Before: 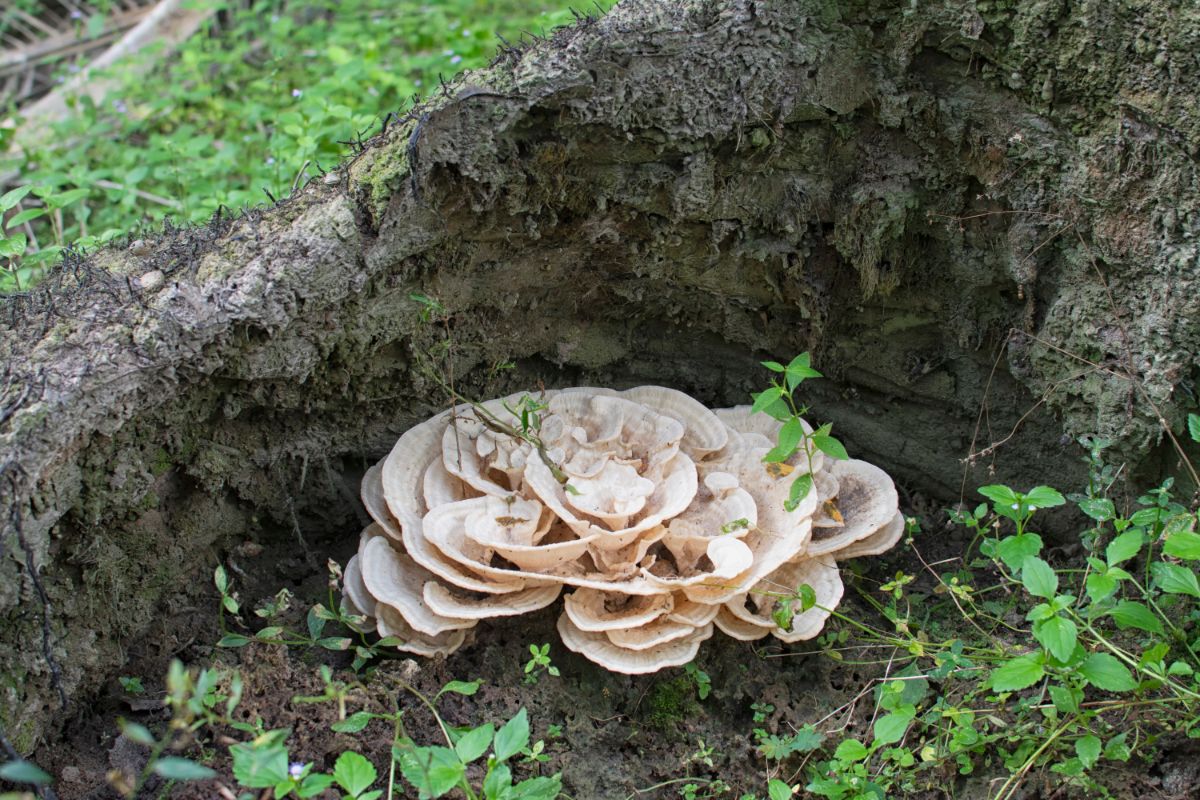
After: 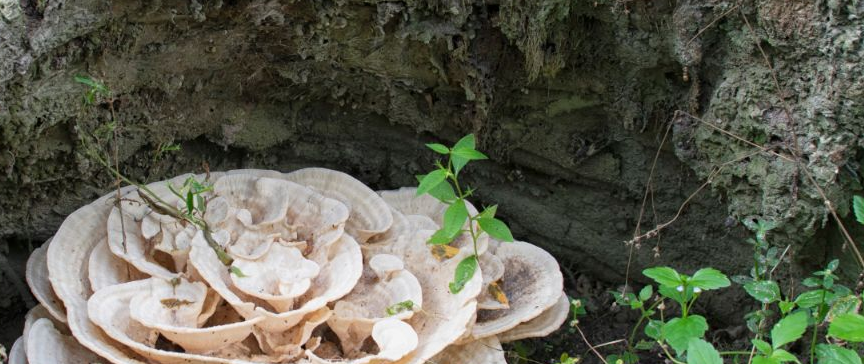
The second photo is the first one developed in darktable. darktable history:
crop and rotate: left 27.963%, top 27.36%, bottom 27.069%
